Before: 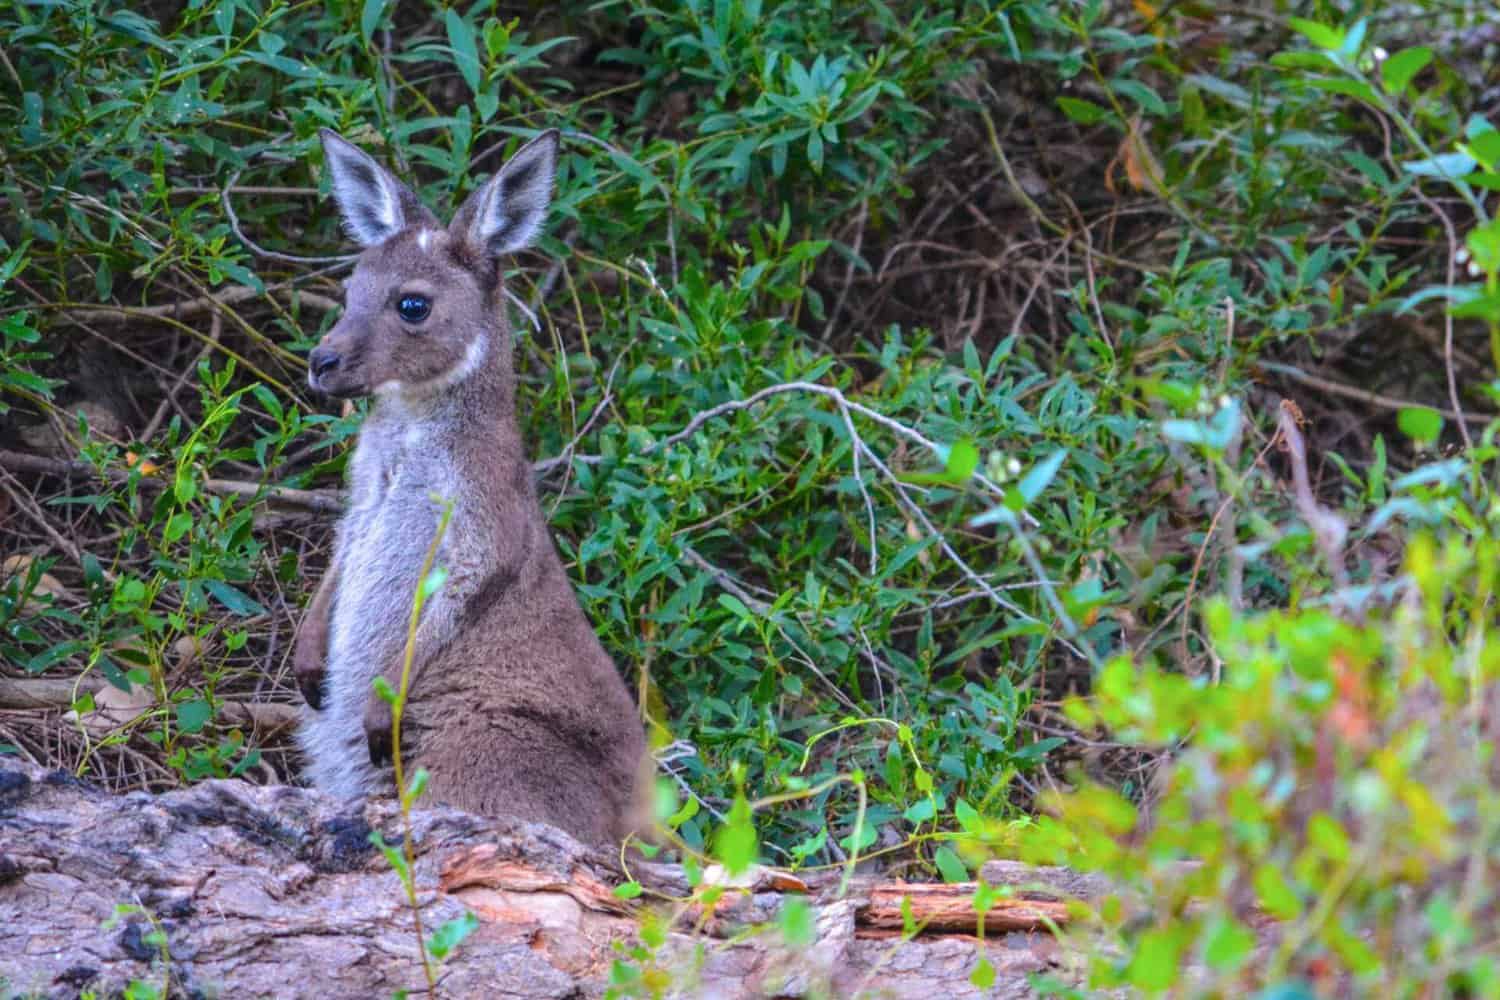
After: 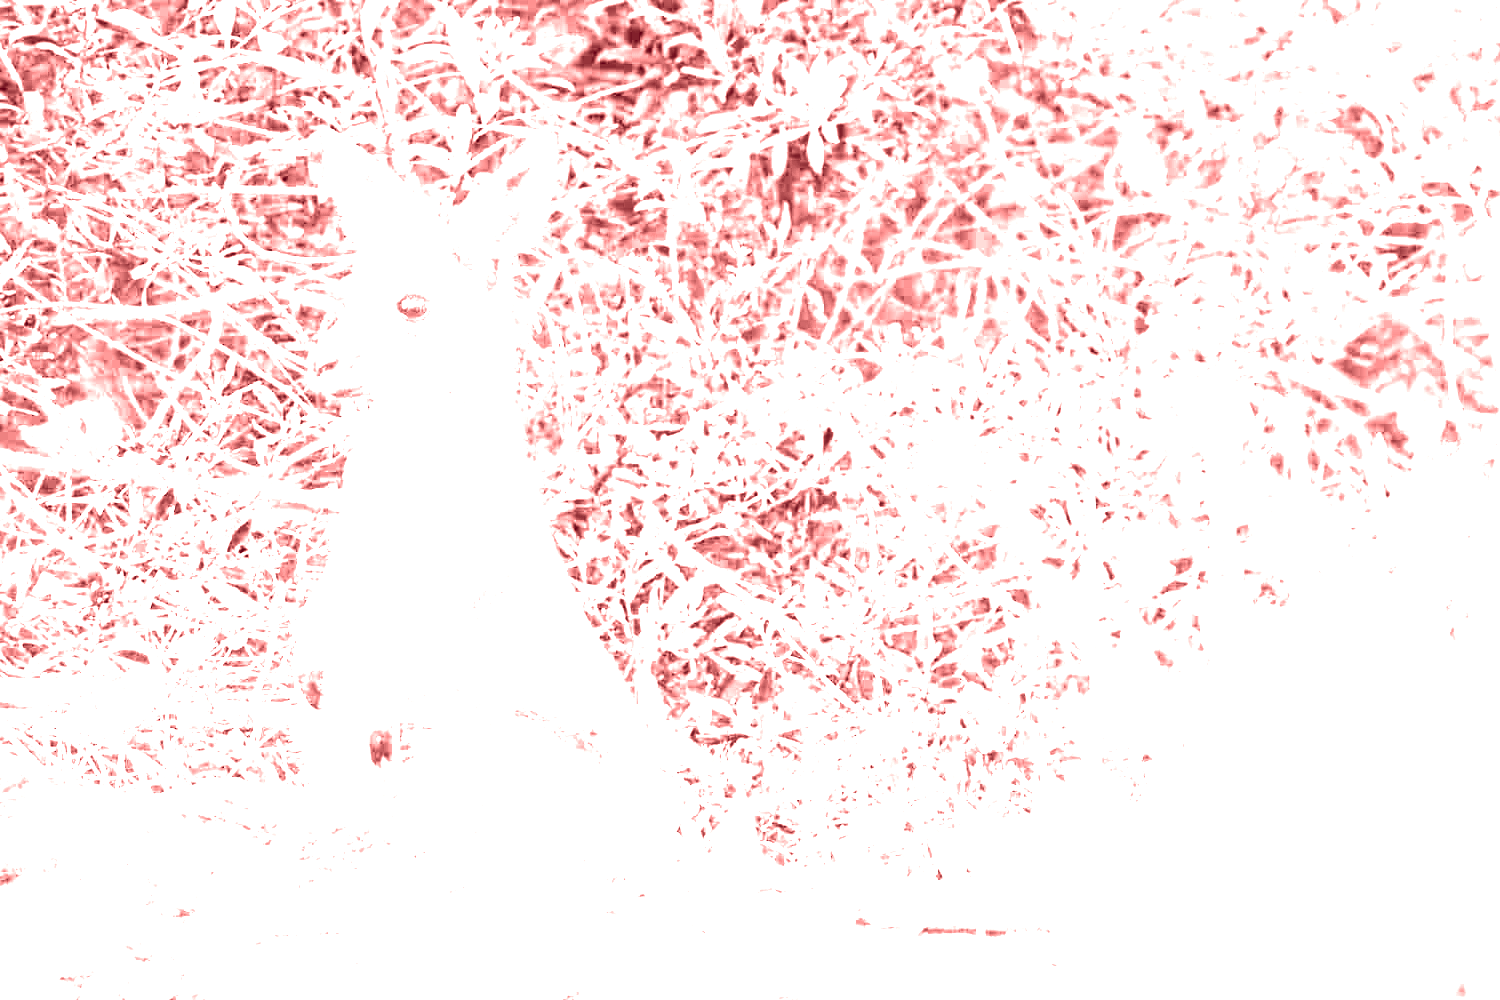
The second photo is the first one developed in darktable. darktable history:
white balance: red 8, blue 8
colorize: saturation 60%, source mix 100%
